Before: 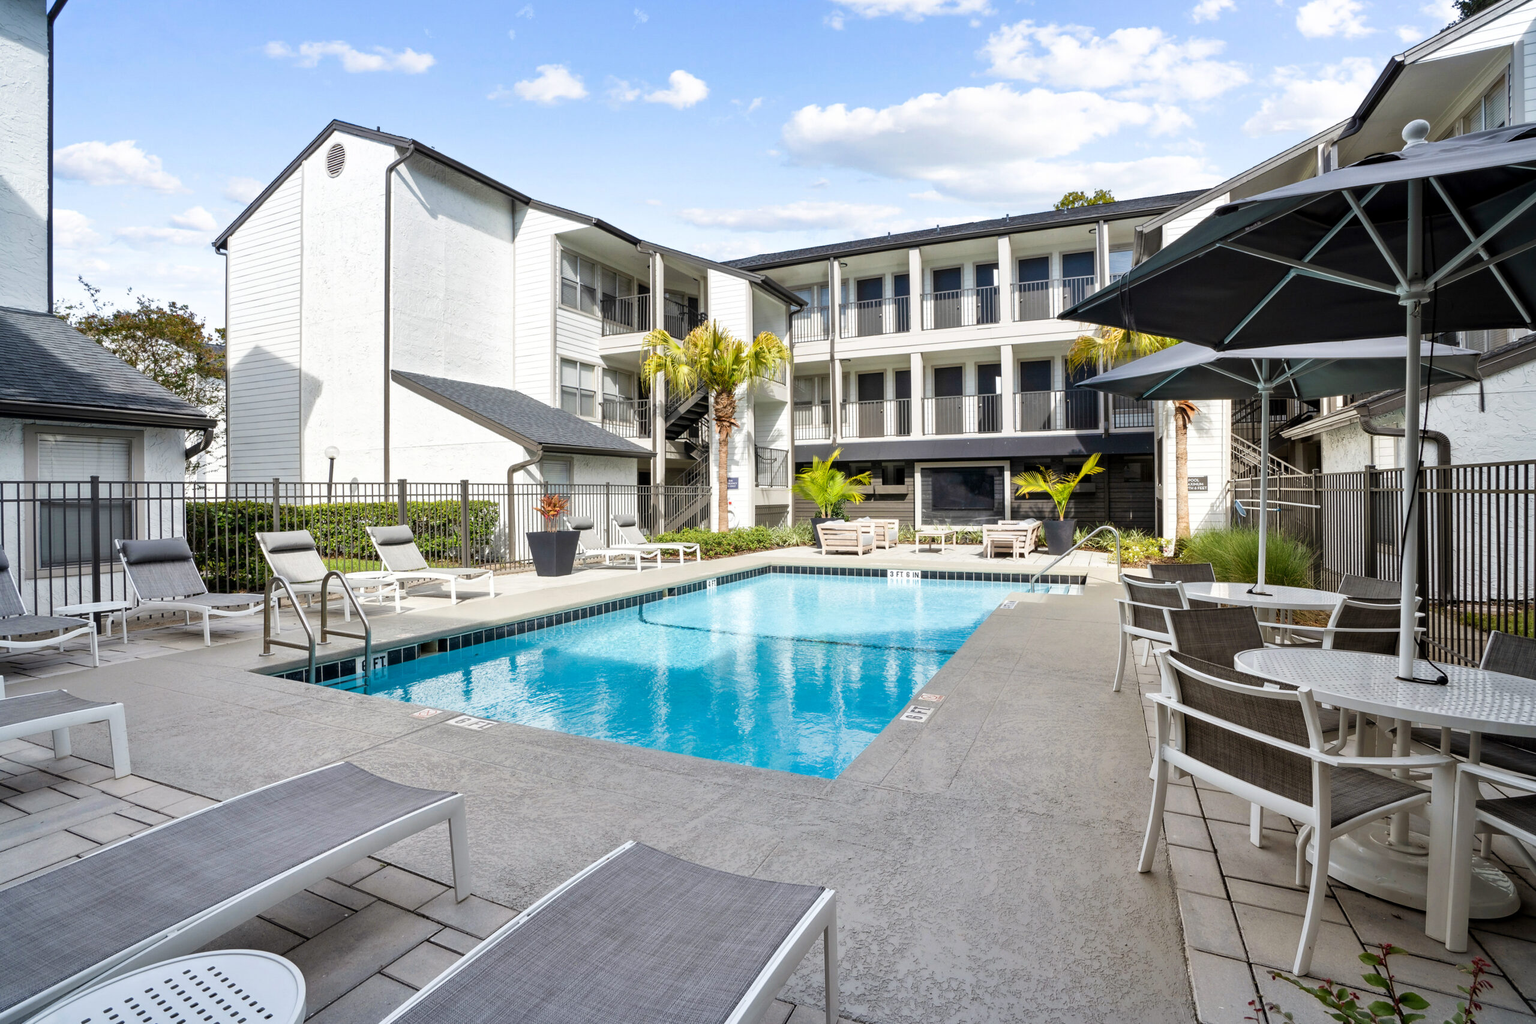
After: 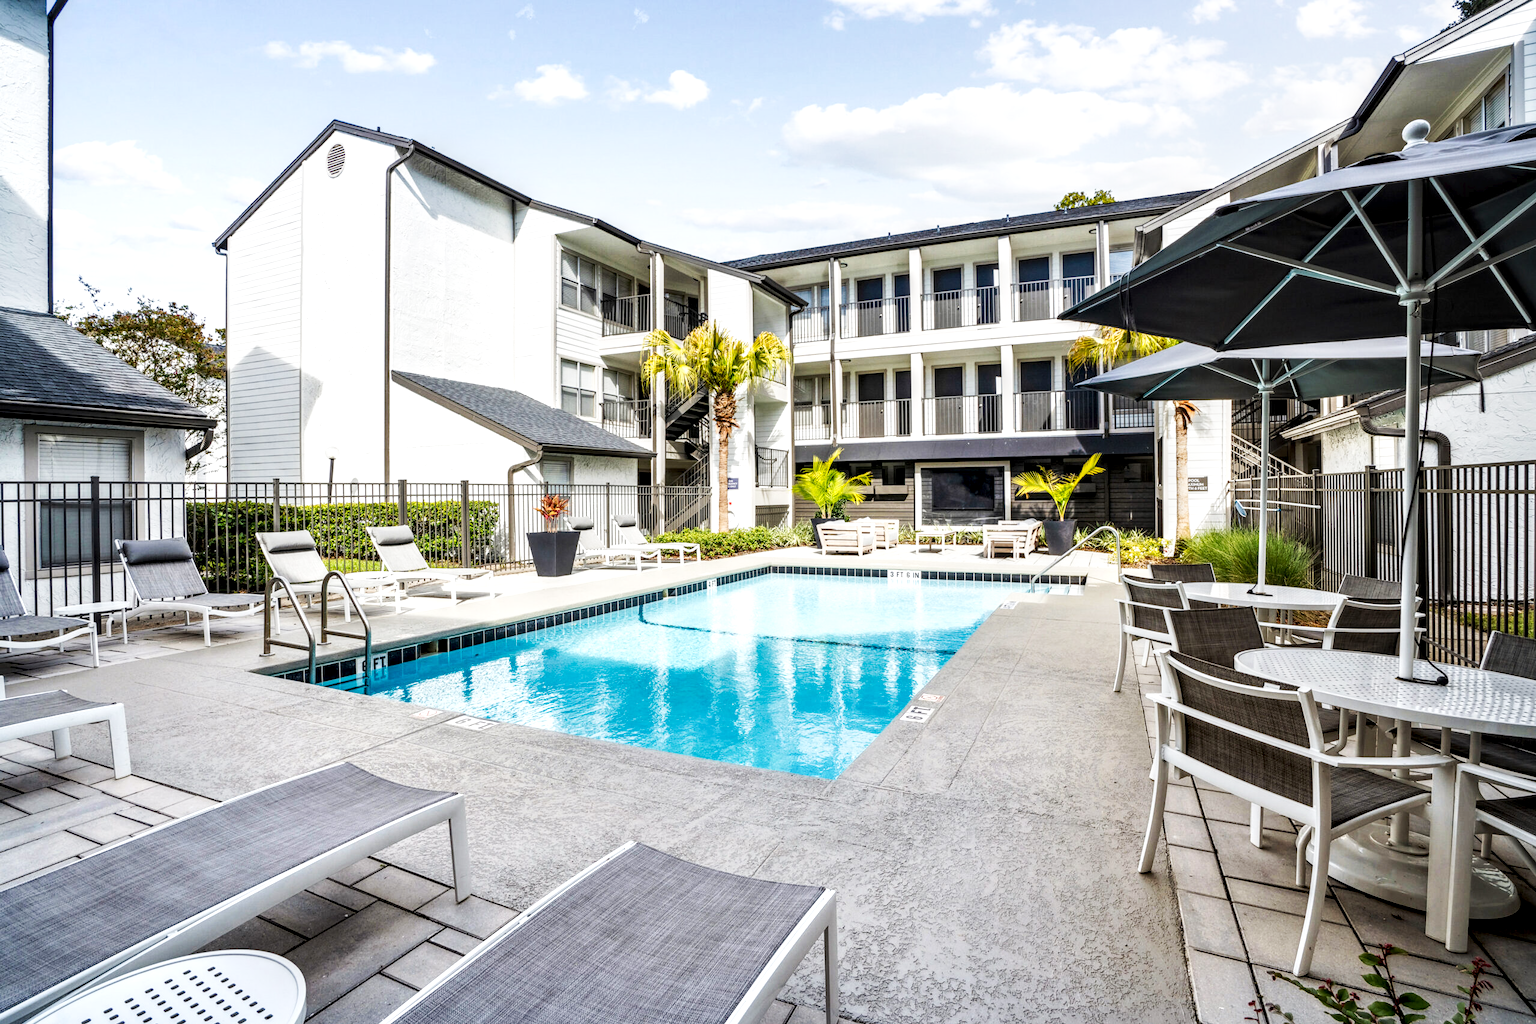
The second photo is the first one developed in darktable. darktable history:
tone curve: curves: ch0 [(0, 0) (0.003, 0.017) (0.011, 0.018) (0.025, 0.03) (0.044, 0.051) (0.069, 0.075) (0.1, 0.104) (0.136, 0.138) (0.177, 0.183) (0.224, 0.237) (0.277, 0.294) (0.335, 0.361) (0.399, 0.446) (0.468, 0.552) (0.543, 0.66) (0.623, 0.753) (0.709, 0.843) (0.801, 0.912) (0.898, 0.962) (1, 1)], preserve colors none
local contrast: detail 150%
